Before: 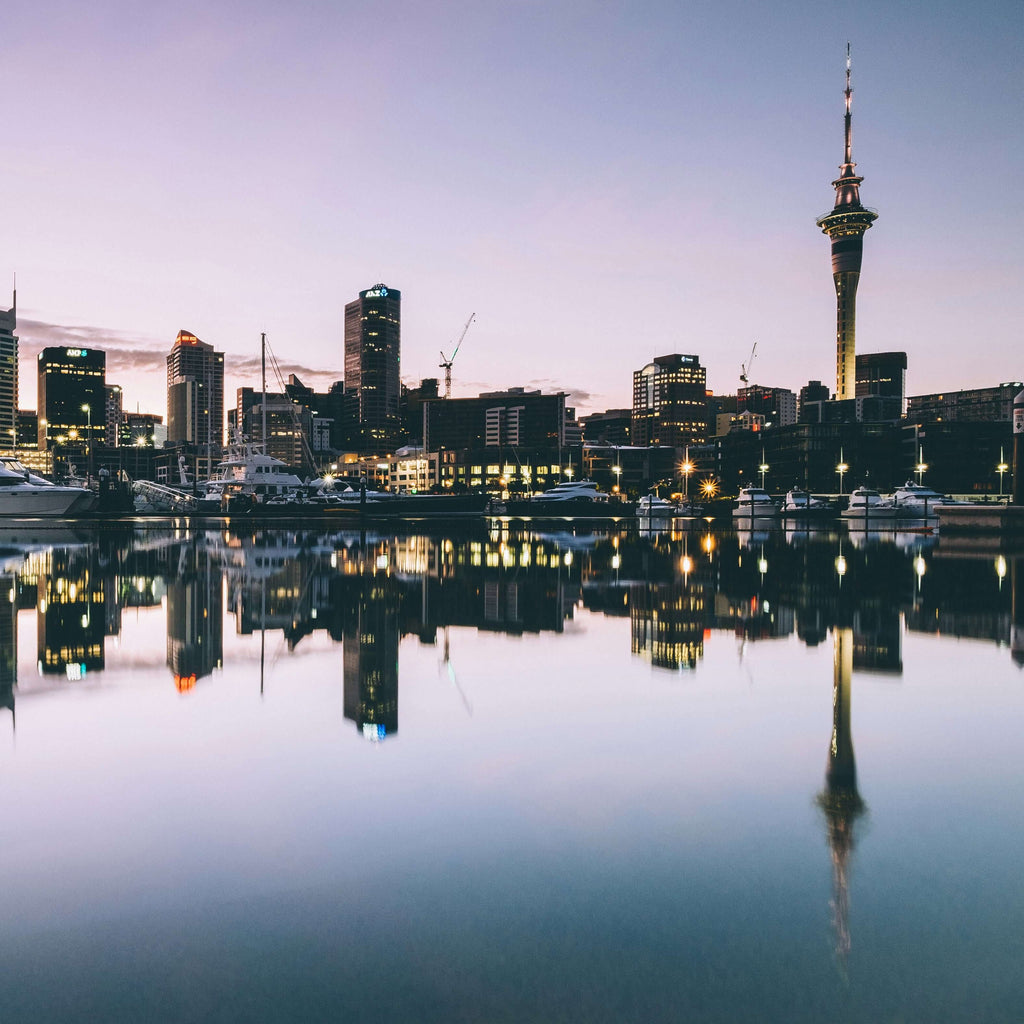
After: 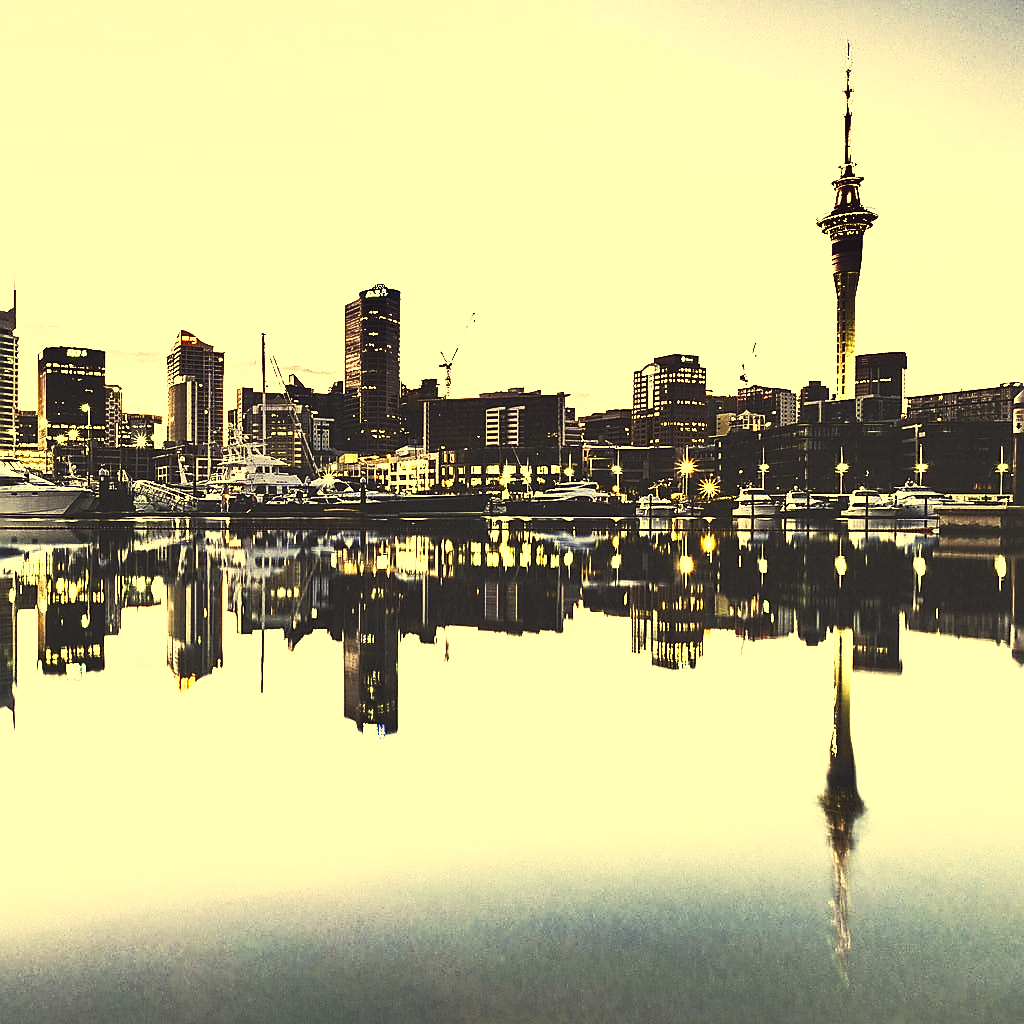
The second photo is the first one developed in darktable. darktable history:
sharpen: radius 1.389, amount 1.265, threshold 0.739
shadows and highlights: radius 172.61, shadows 26.68, white point adjustment 3.23, highlights -68, soften with gaussian
color correction: highlights a* -0.386, highlights b* 39.54, shadows a* 9.23, shadows b* -0.456
exposure: black level correction 0, exposure 0 EV, compensate exposure bias true, compensate highlight preservation false
tone curve: curves: ch0 [(0, 0.013) (0.198, 0.175) (0.512, 0.582) (0.625, 0.754) (0.81, 0.934) (1, 1)], preserve colors none
contrast brightness saturation: contrast 0.438, brightness 0.55, saturation -0.188
